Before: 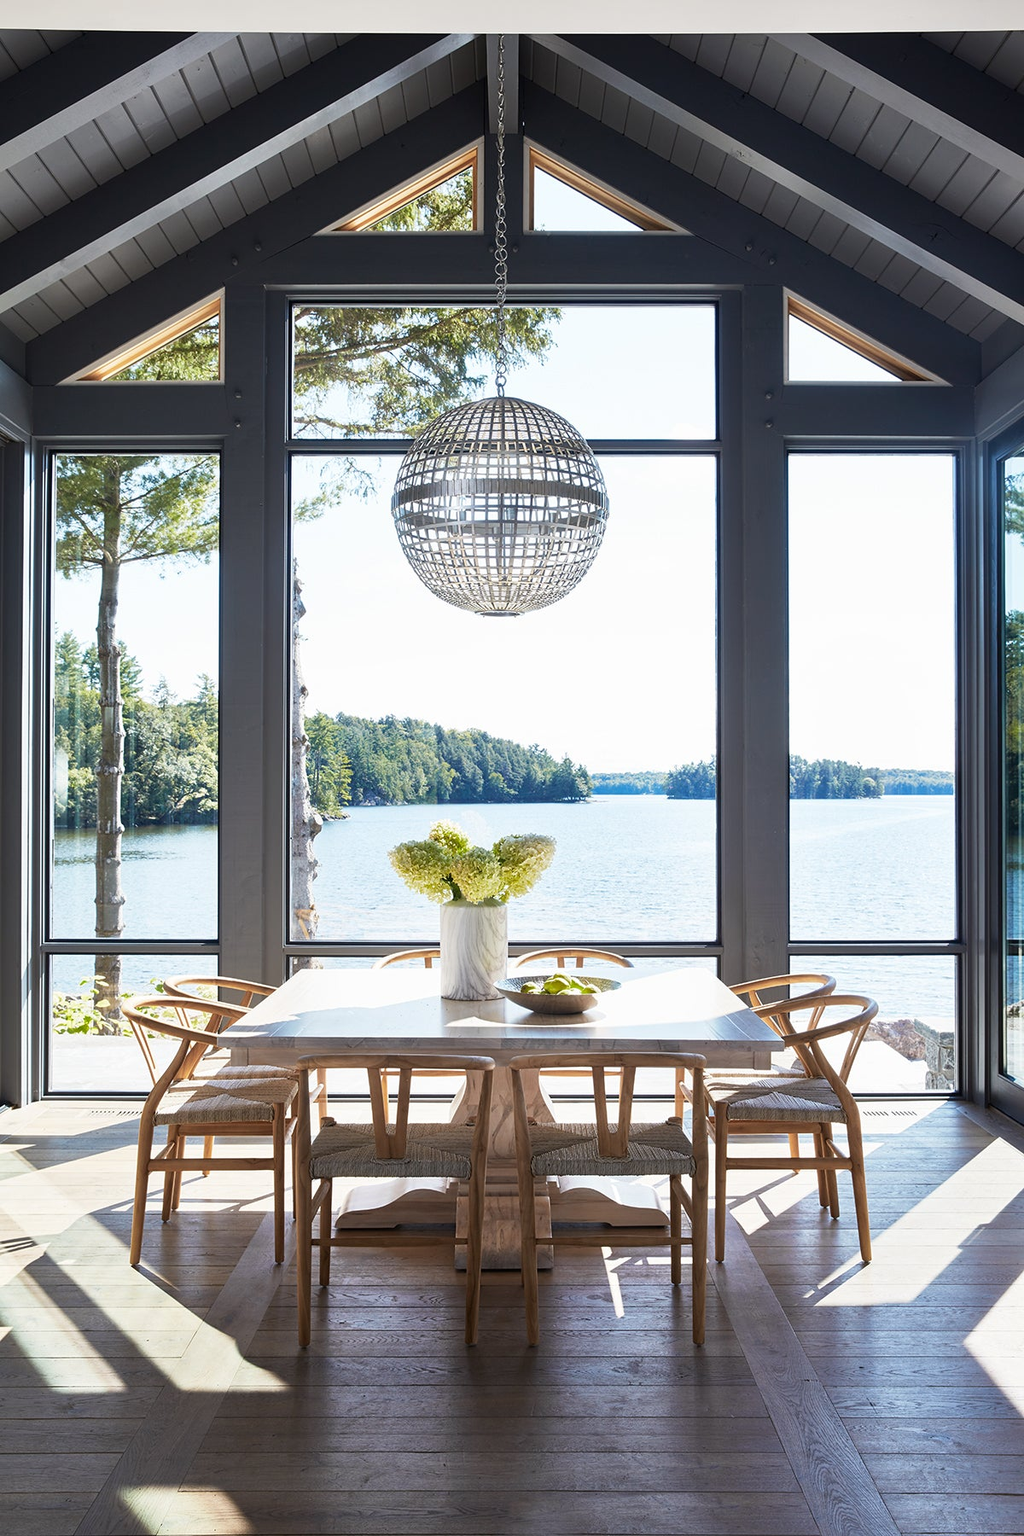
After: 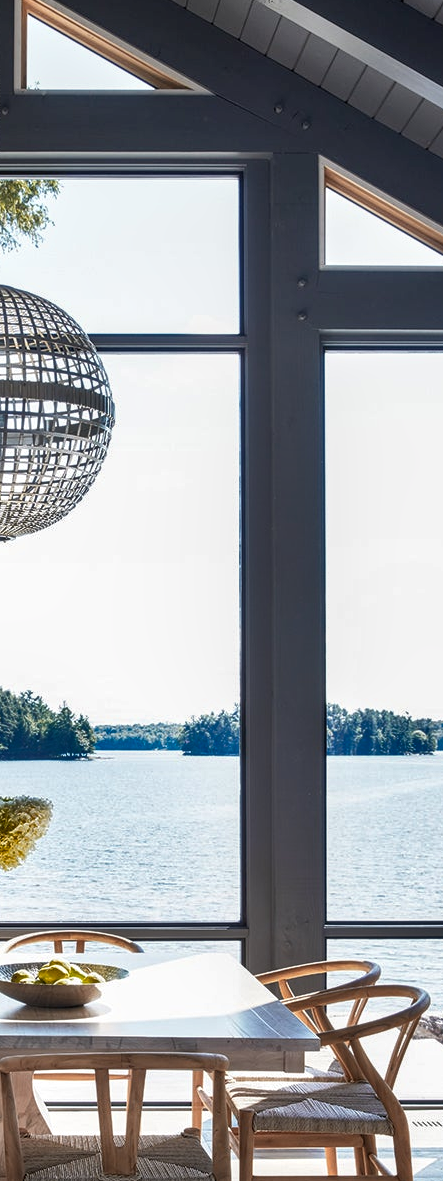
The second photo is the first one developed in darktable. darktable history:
crop and rotate: left 49.936%, top 10.094%, right 13.136%, bottom 24.256%
shadows and highlights: radius 118.69, shadows 42.21, highlights -61.56, soften with gaussian
local contrast: on, module defaults
color zones: curves: ch1 [(0, 0.455) (0.063, 0.455) (0.286, 0.495) (0.429, 0.5) (0.571, 0.5) (0.714, 0.5) (0.857, 0.5) (1, 0.455)]; ch2 [(0, 0.532) (0.063, 0.521) (0.233, 0.447) (0.429, 0.489) (0.571, 0.5) (0.714, 0.5) (0.857, 0.5) (1, 0.532)]
